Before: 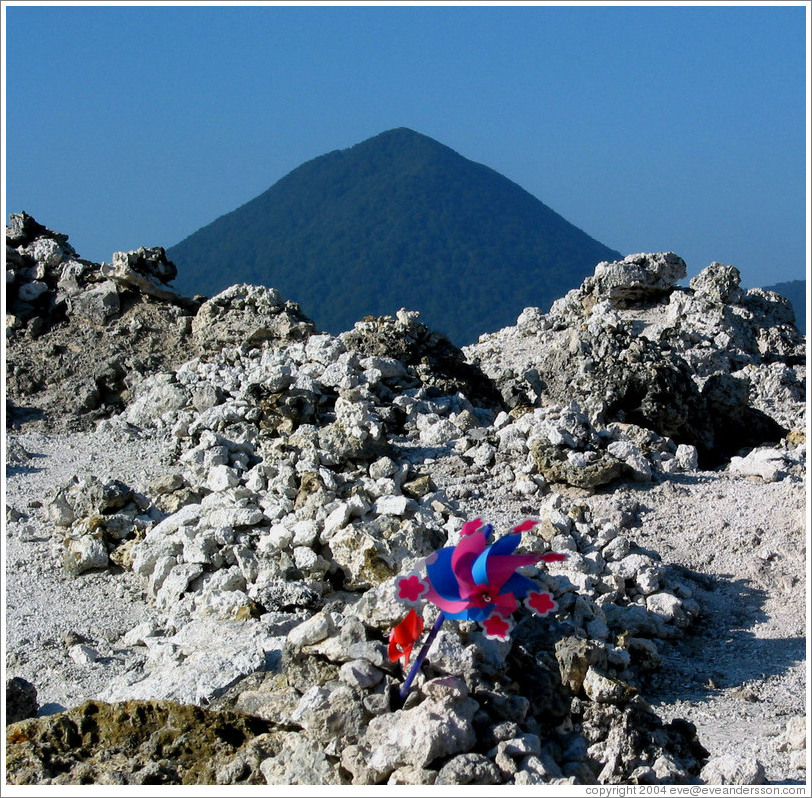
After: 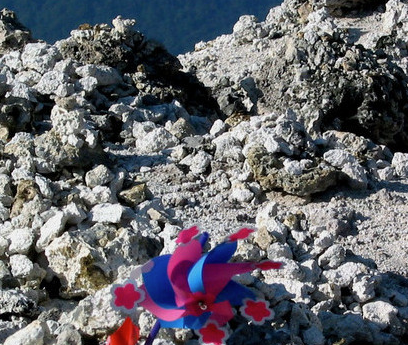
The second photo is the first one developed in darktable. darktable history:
contrast brightness saturation: saturation -0.05
crop: left 35.03%, top 36.625%, right 14.663%, bottom 20.057%
